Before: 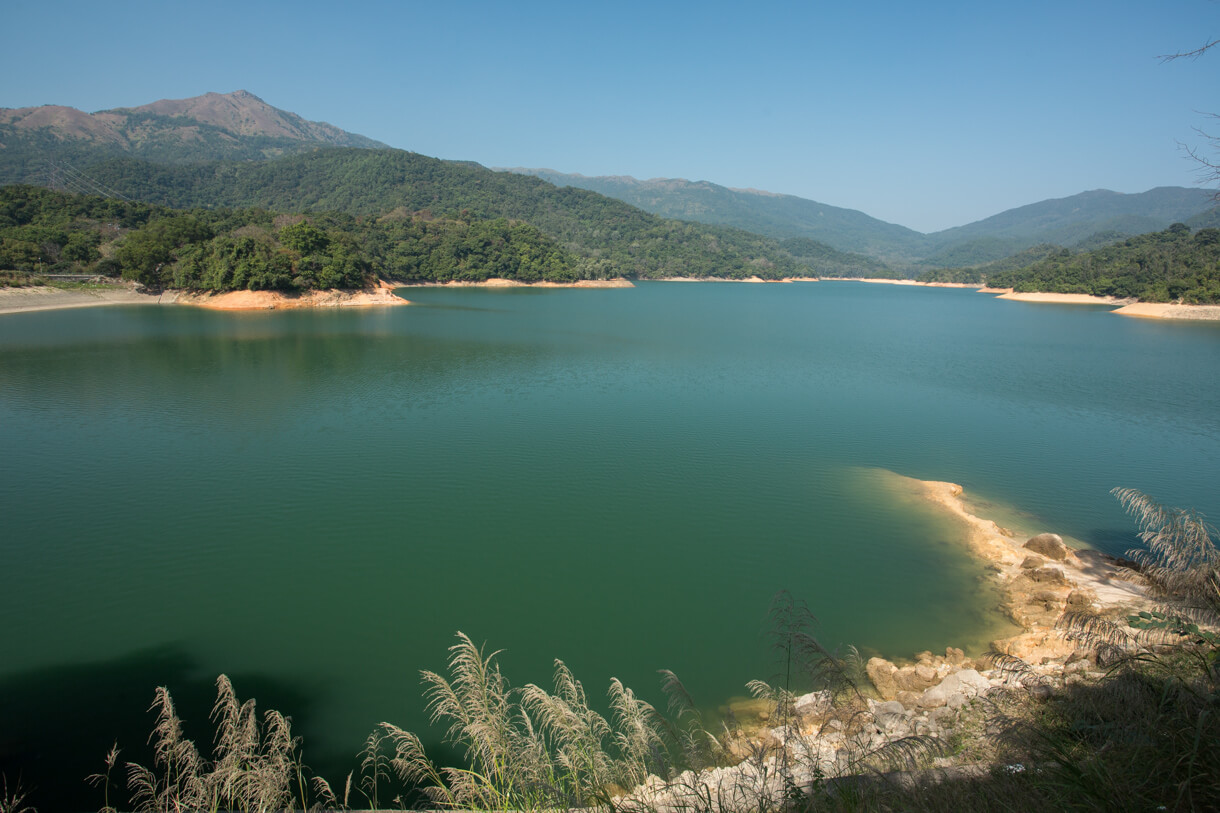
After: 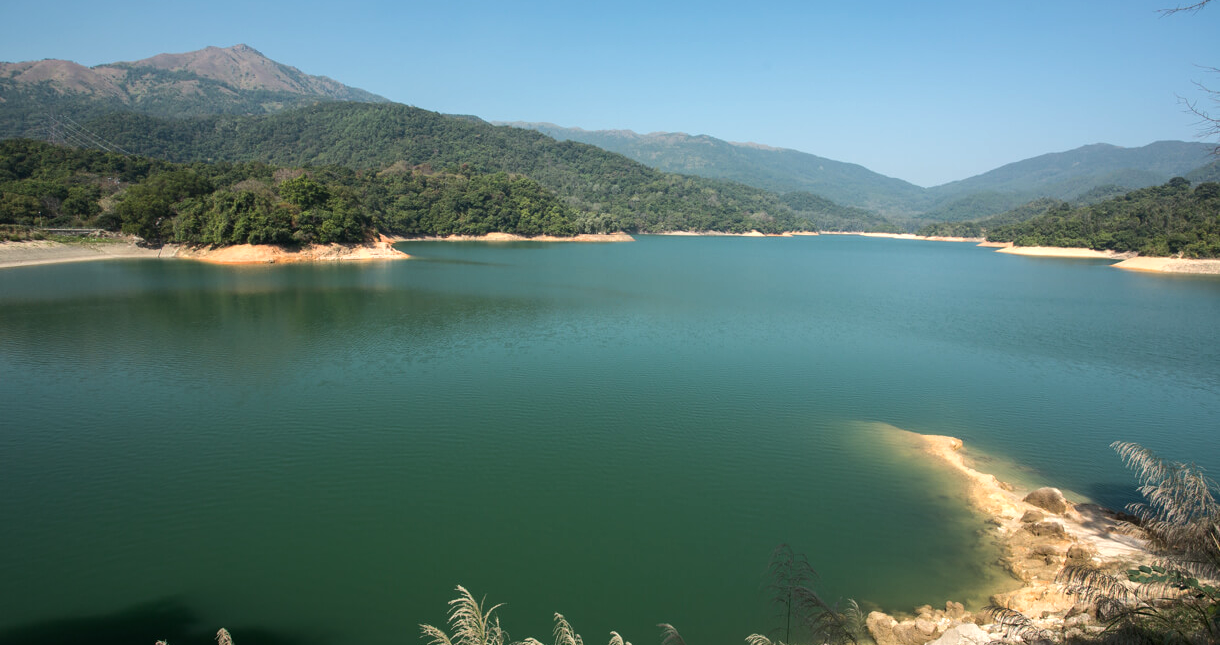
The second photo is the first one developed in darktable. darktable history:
crop and rotate: top 5.669%, bottom 14.981%
tone equalizer: -8 EV -0.456 EV, -7 EV -0.42 EV, -6 EV -0.299 EV, -5 EV -0.26 EV, -3 EV 0.248 EV, -2 EV 0.309 EV, -1 EV 0.393 EV, +0 EV 0.389 EV, edges refinement/feathering 500, mask exposure compensation -1.57 EV, preserve details no
